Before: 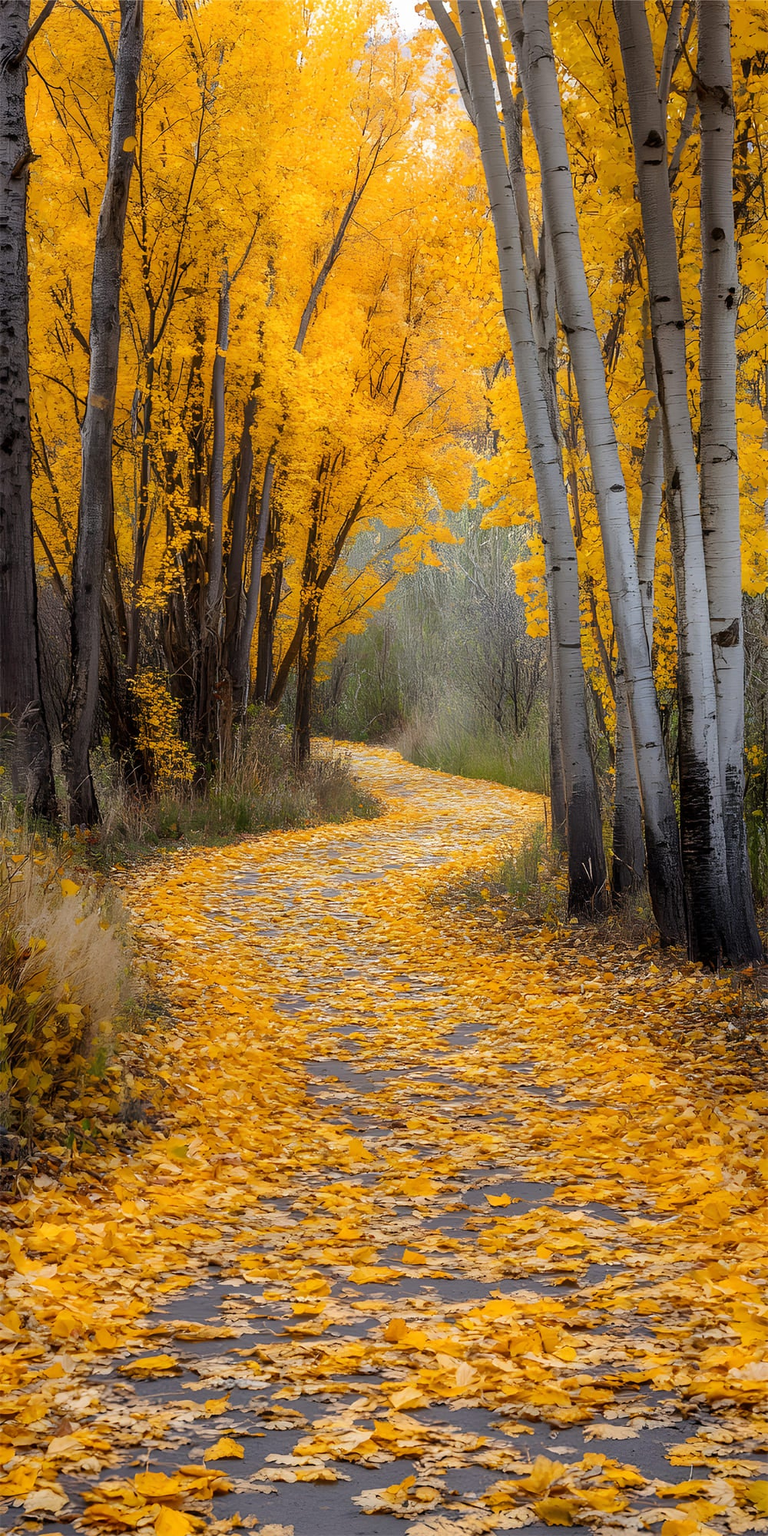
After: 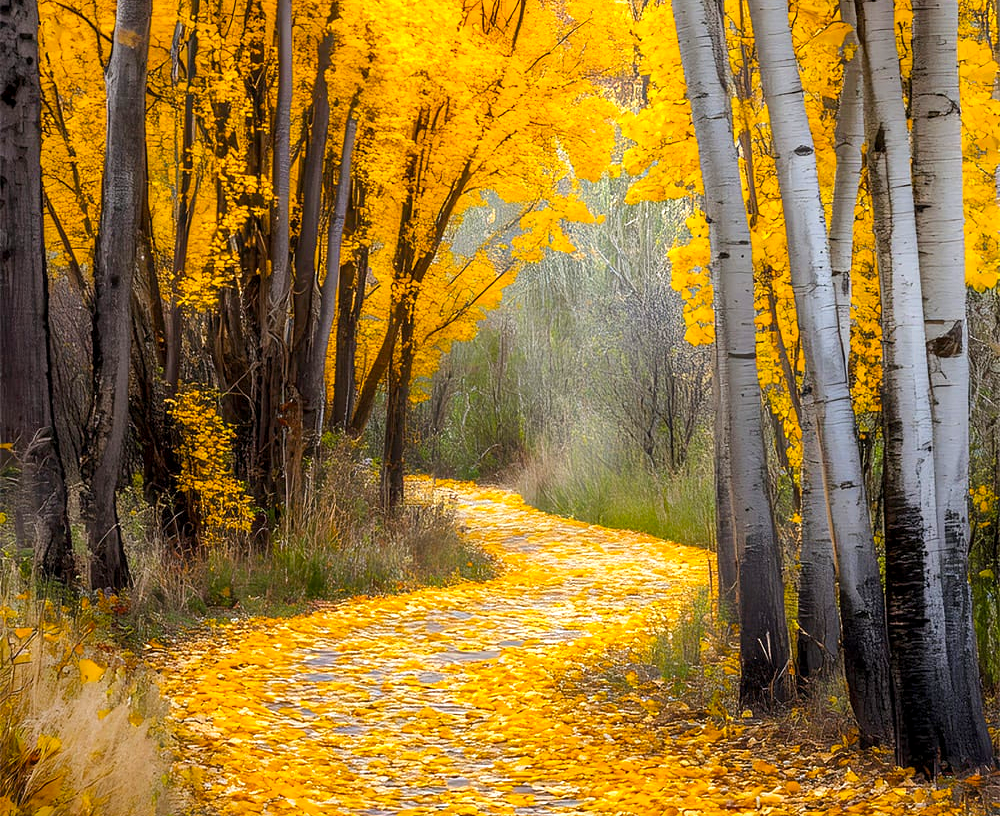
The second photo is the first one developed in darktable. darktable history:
color balance rgb: power › hue 309.17°, linear chroma grading › global chroma 0.666%, perceptual saturation grading › global saturation 24.908%
crop and rotate: top 24.293%, bottom 34.884%
local contrast: highlights 100%, shadows 98%, detail 120%, midtone range 0.2
exposure: exposure 0.569 EV, compensate highlight preservation false
